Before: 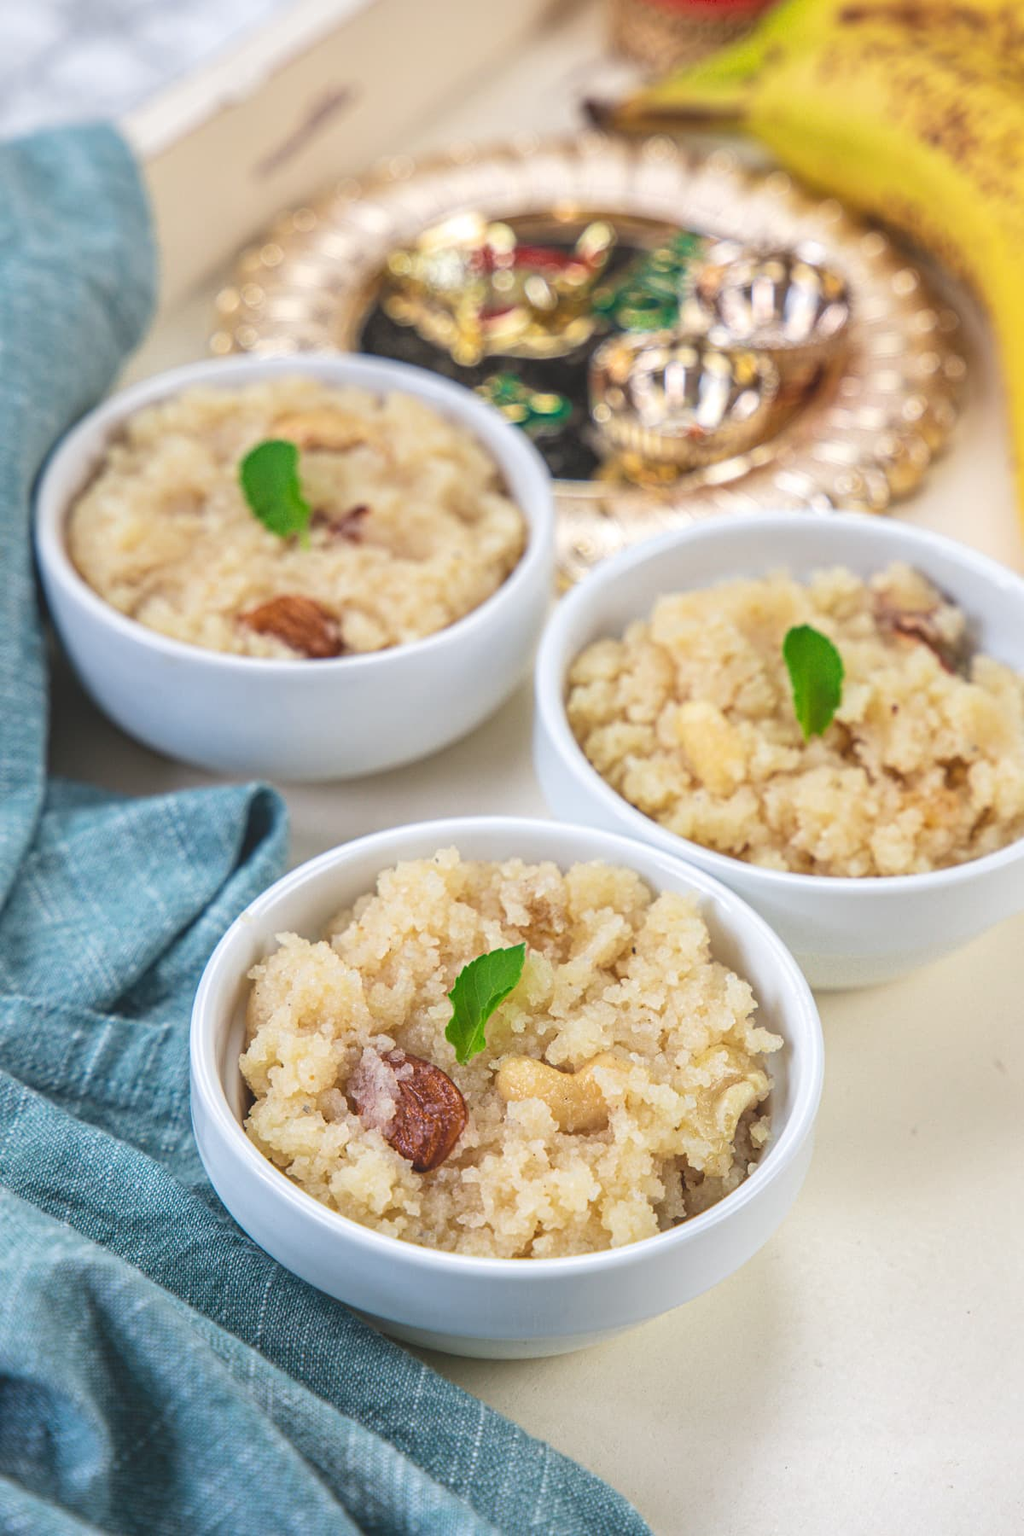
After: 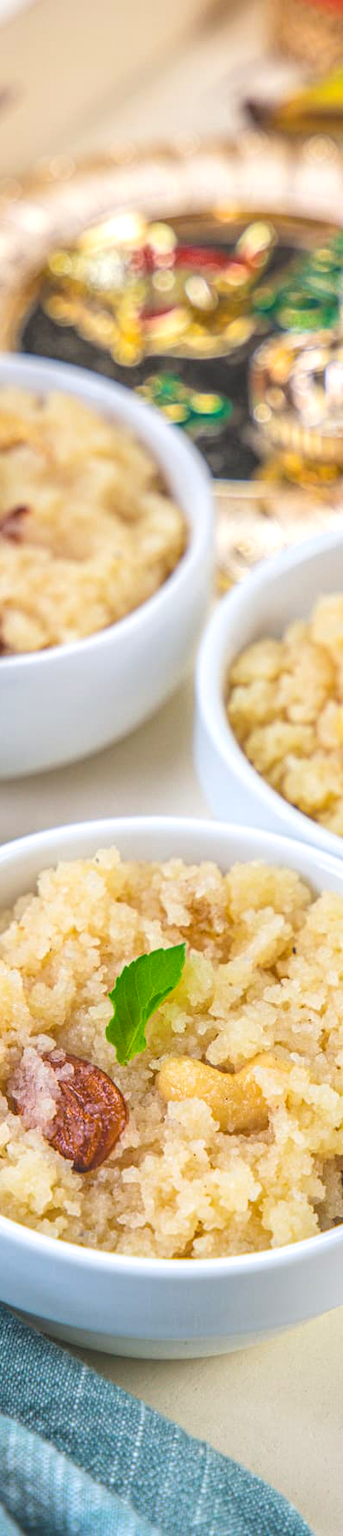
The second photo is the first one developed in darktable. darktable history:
crop: left 33.187%, right 33.229%
color balance rgb: perceptual saturation grading › global saturation 25.191%, global vibrance 9.586%
local contrast: on, module defaults
contrast brightness saturation: brightness 0.145
